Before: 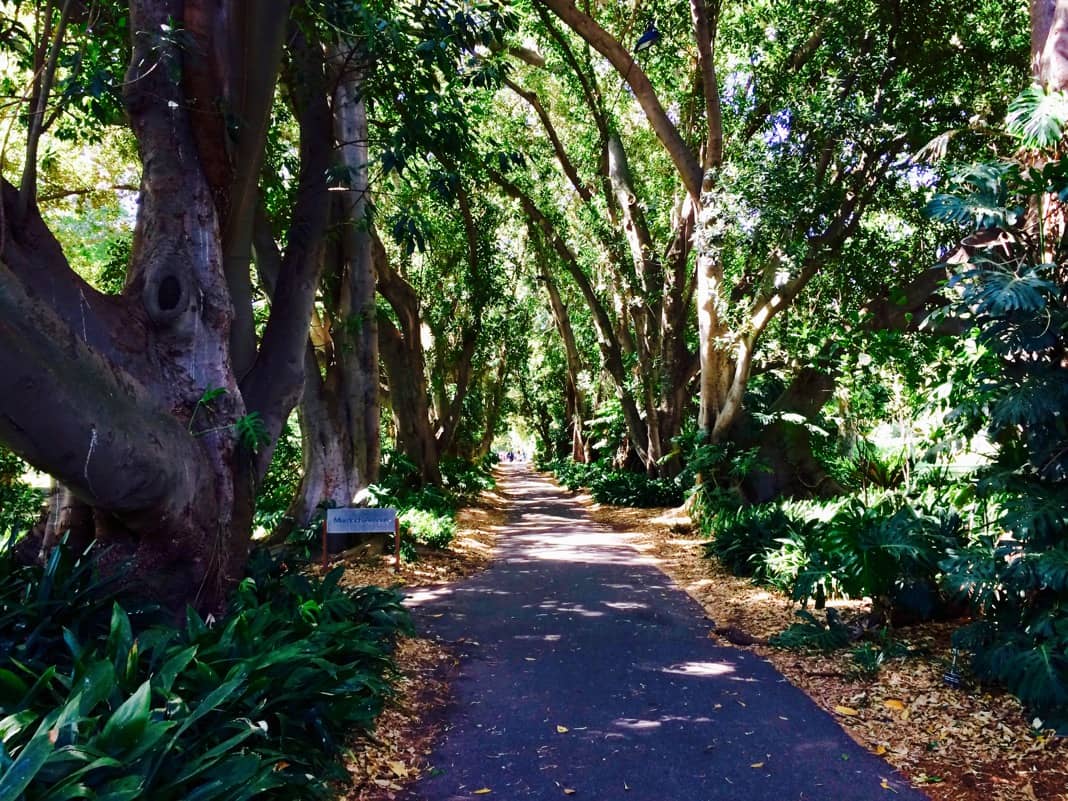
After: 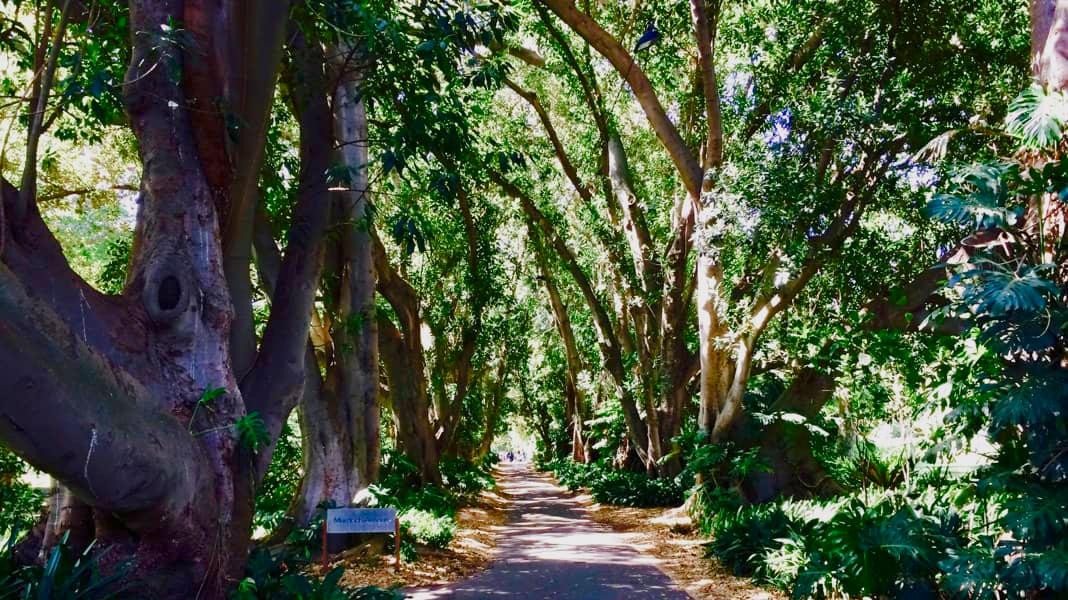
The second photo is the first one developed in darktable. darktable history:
tone curve: color space Lab, independent channels, preserve colors none
color balance rgb: shadows lift › chroma 1%, shadows lift › hue 113°, highlights gain › chroma 0.2%, highlights gain › hue 333°, perceptual saturation grading › global saturation 20%, perceptual saturation grading › highlights -50%, perceptual saturation grading › shadows 25%, contrast -10%
crop: bottom 24.988%
